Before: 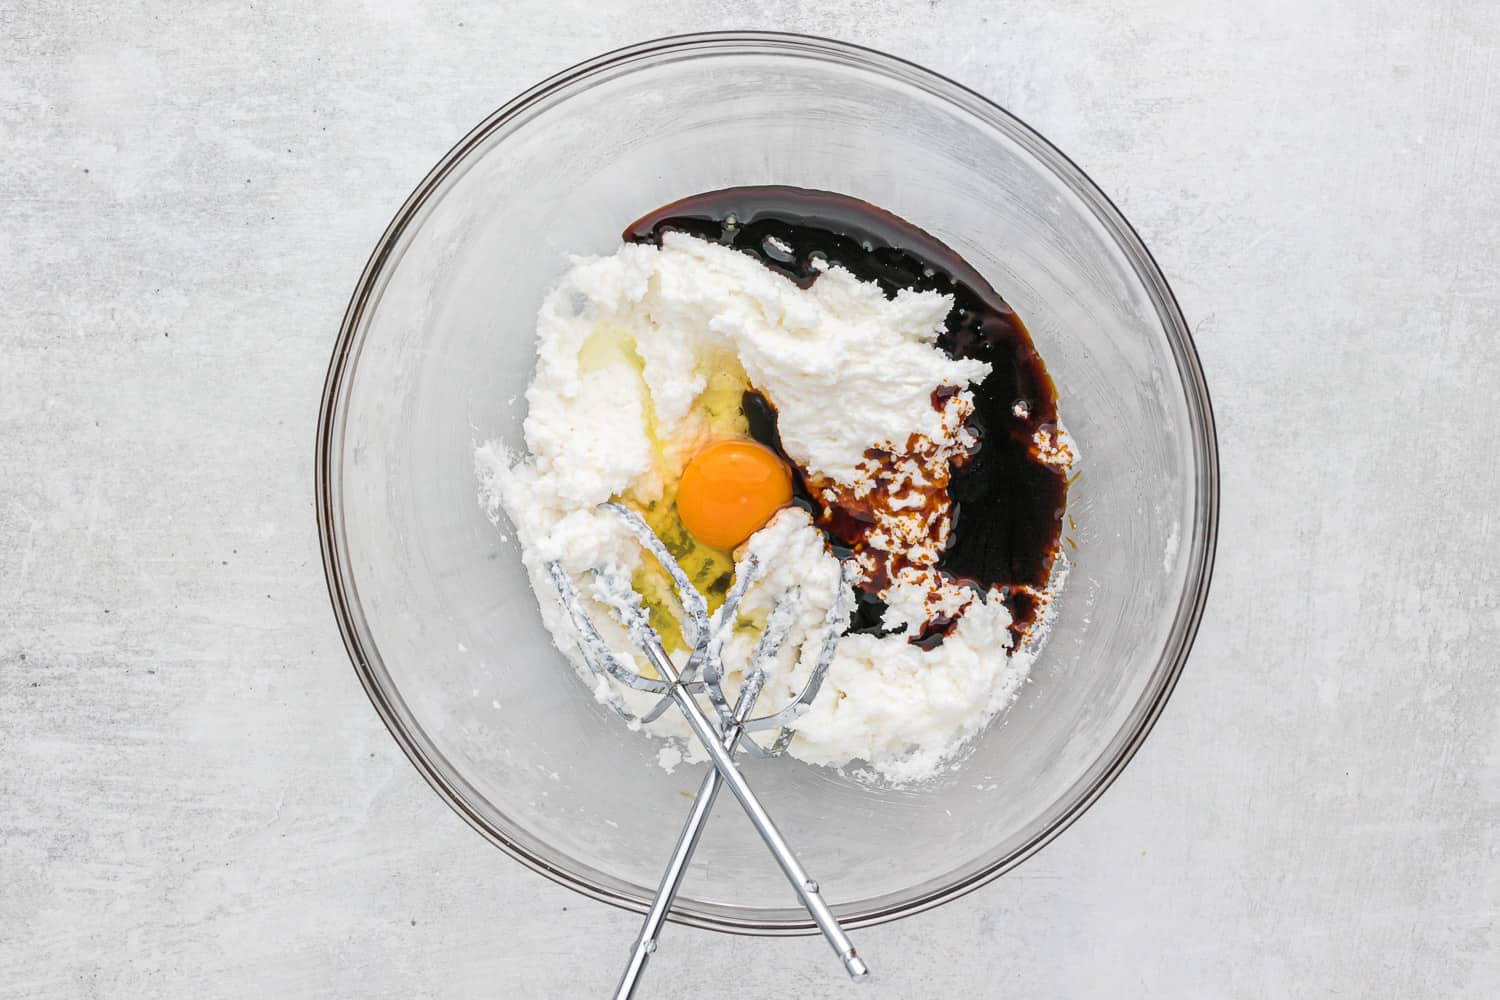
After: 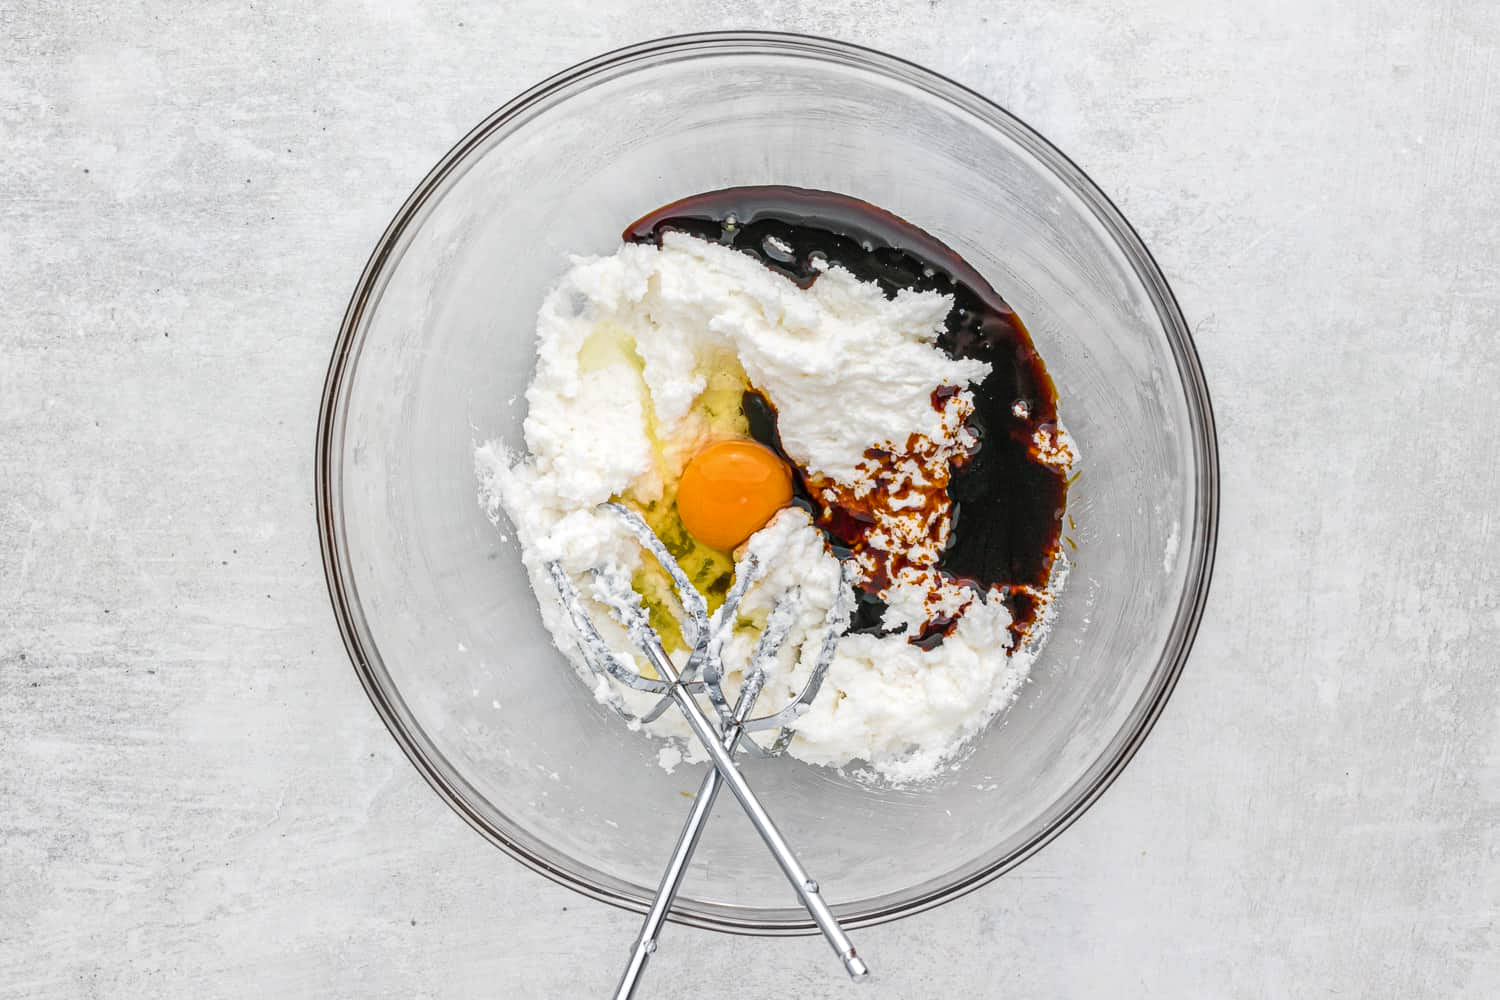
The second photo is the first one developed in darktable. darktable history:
local contrast: on, module defaults
tone equalizer: mask exposure compensation -0.486 EV
color balance rgb: perceptual saturation grading › global saturation 9.23%, perceptual saturation grading › highlights -12.949%, perceptual saturation grading › mid-tones 14.461%, perceptual saturation grading › shadows 23.491%
